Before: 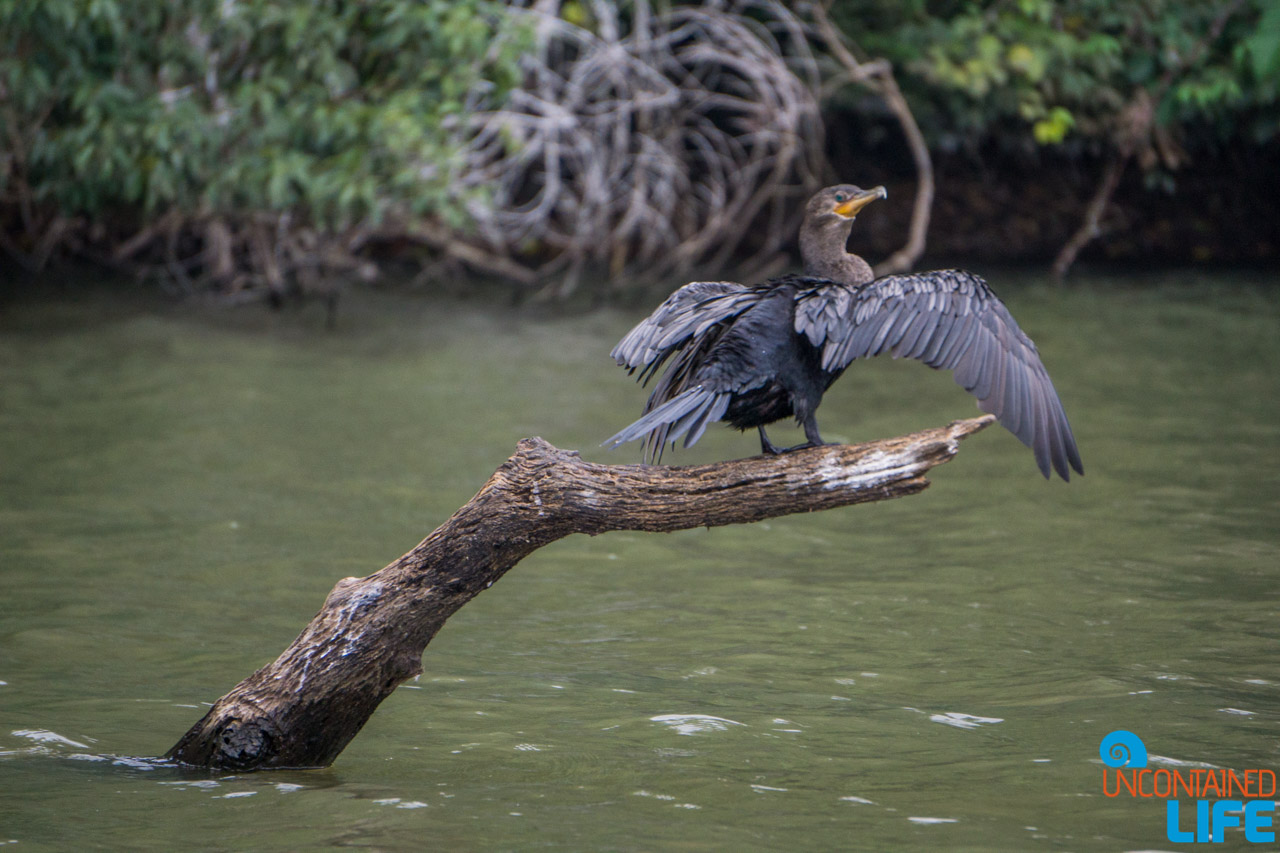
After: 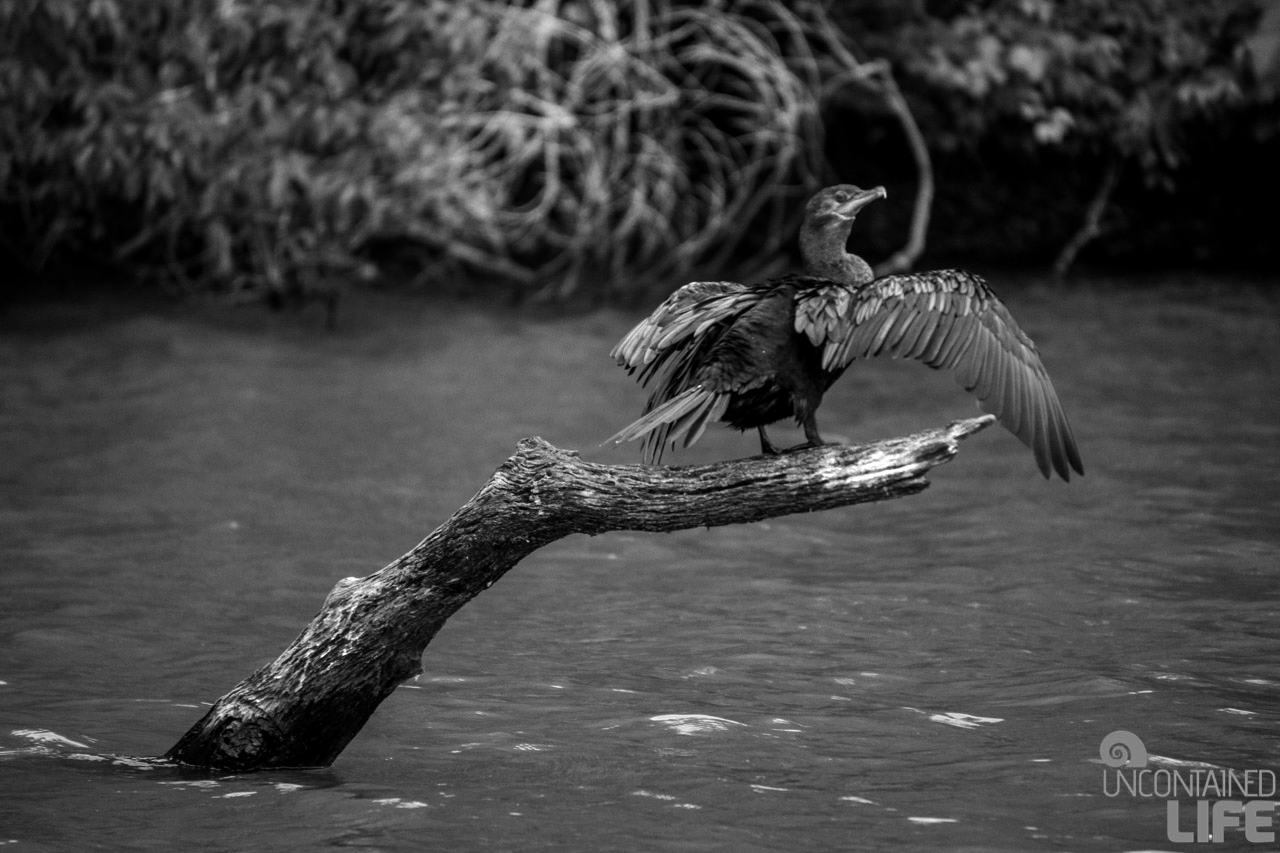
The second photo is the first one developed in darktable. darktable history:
color balance: mode lift, gamma, gain (sRGB), lift [1.014, 0.966, 0.918, 0.87], gamma [0.86, 0.734, 0.918, 0.976], gain [1.063, 1.13, 1.063, 0.86]
color zones: curves: ch1 [(0, -0.394) (0.143, -0.394) (0.286, -0.394) (0.429, -0.392) (0.571, -0.391) (0.714, -0.391) (0.857, -0.391) (1, -0.394)]
